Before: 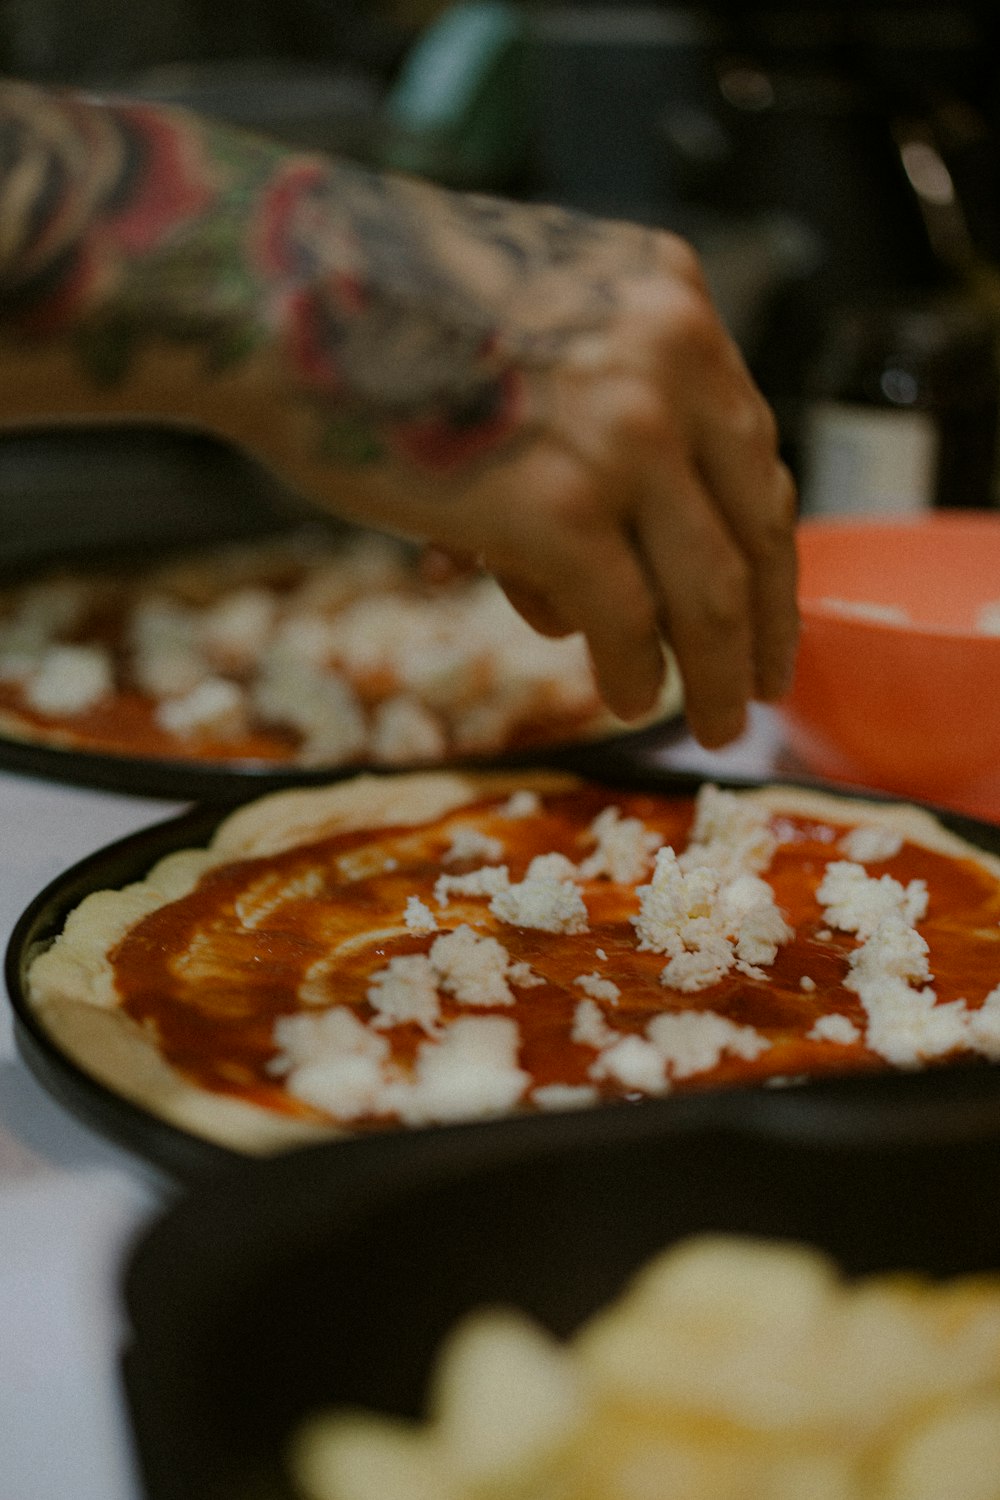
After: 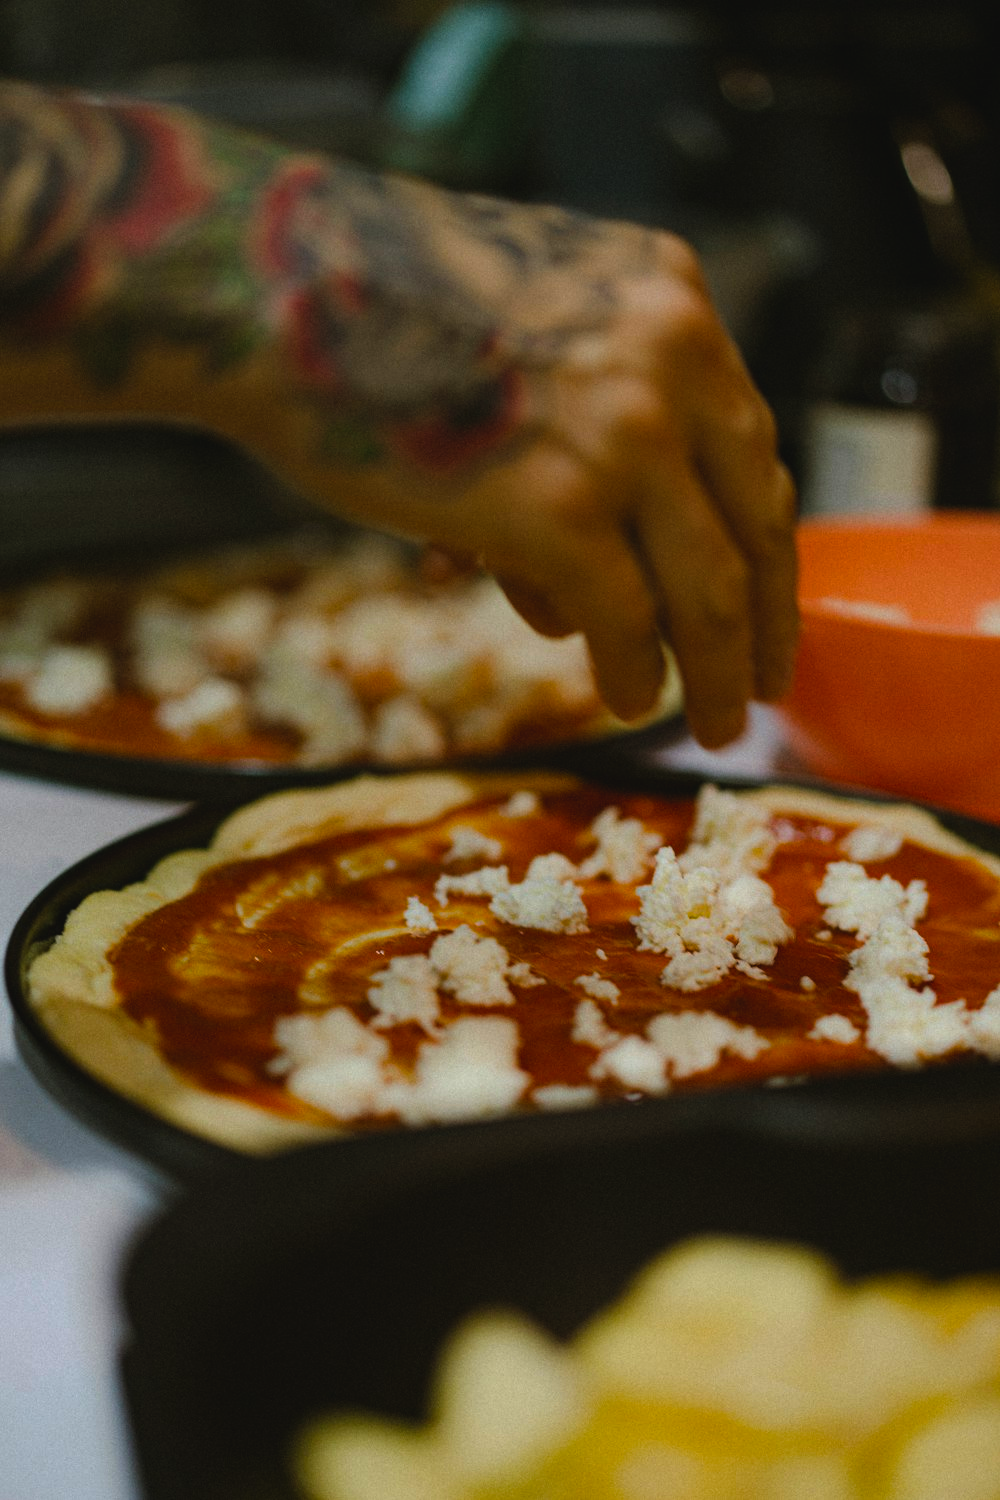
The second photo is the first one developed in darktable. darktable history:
color balance rgb: global offset › luminance 0.746%, linear chroma grading › mid-tones 7.305%, perceptual saturation grading › global saturation 25.816%, global vibrance 25.129%, contrast 19.492%
